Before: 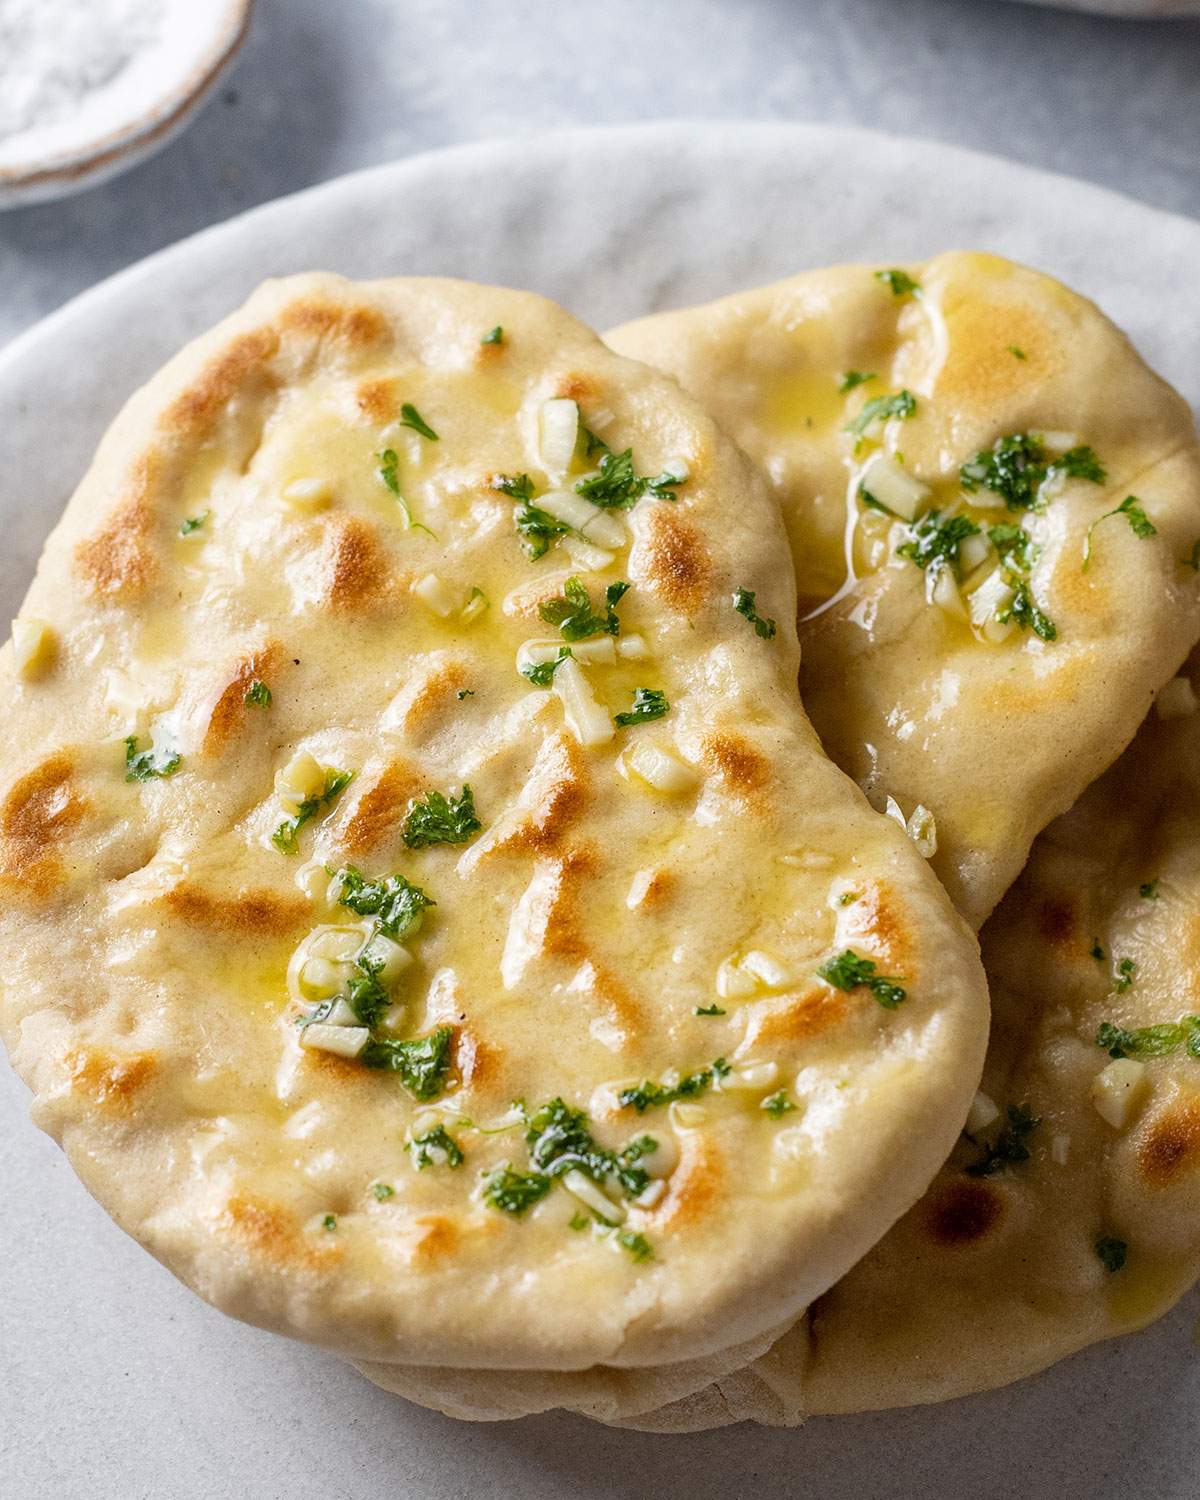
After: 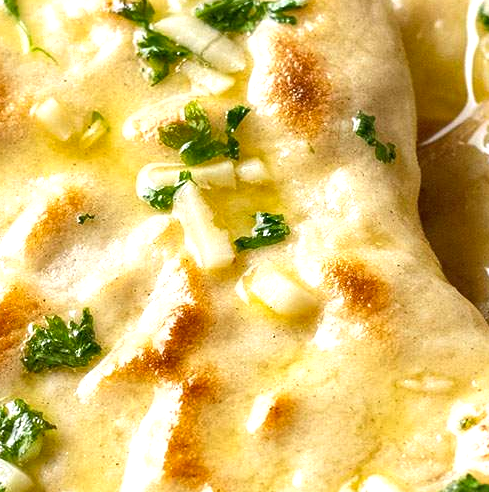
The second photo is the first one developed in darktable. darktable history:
exposure: exposure 0.661 EV, compensate highlight preservation false
shadows and highlights: radius 124.93, shadows 30.47, highlights -31.19, low approximation 0.01, soften with gaussian
crop: left 31.712%, top 31.772%, right 27.505%, bottom 35.368%
